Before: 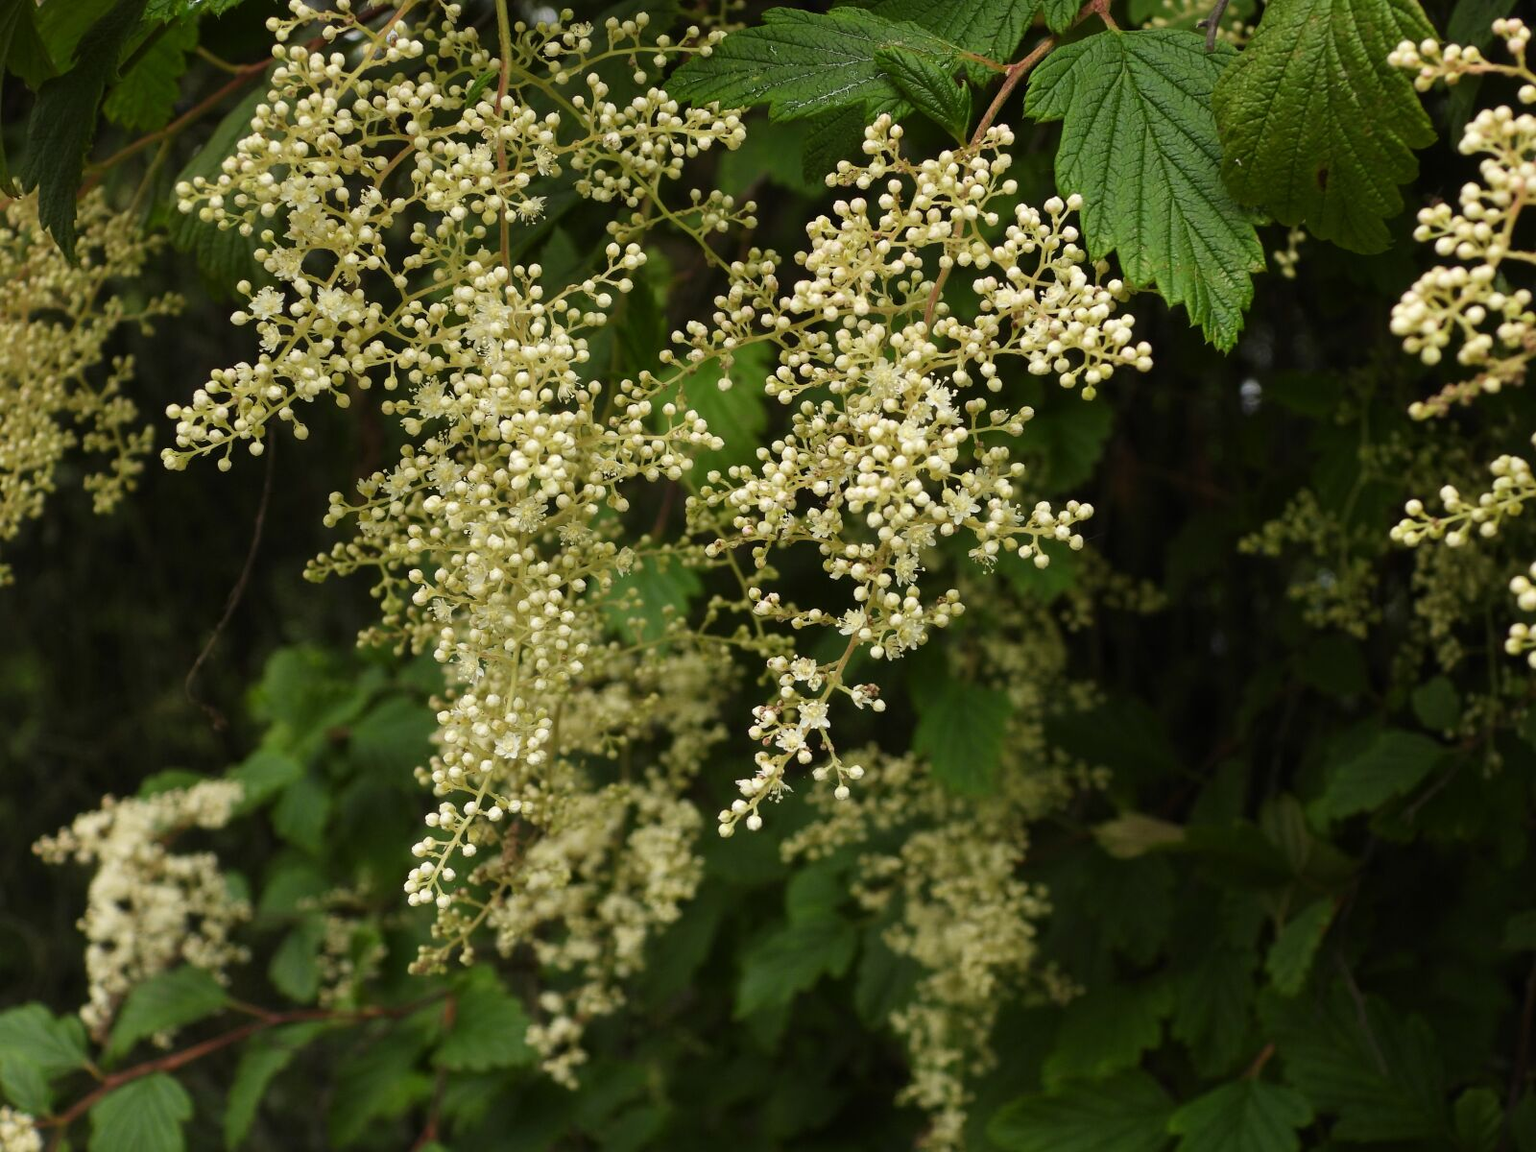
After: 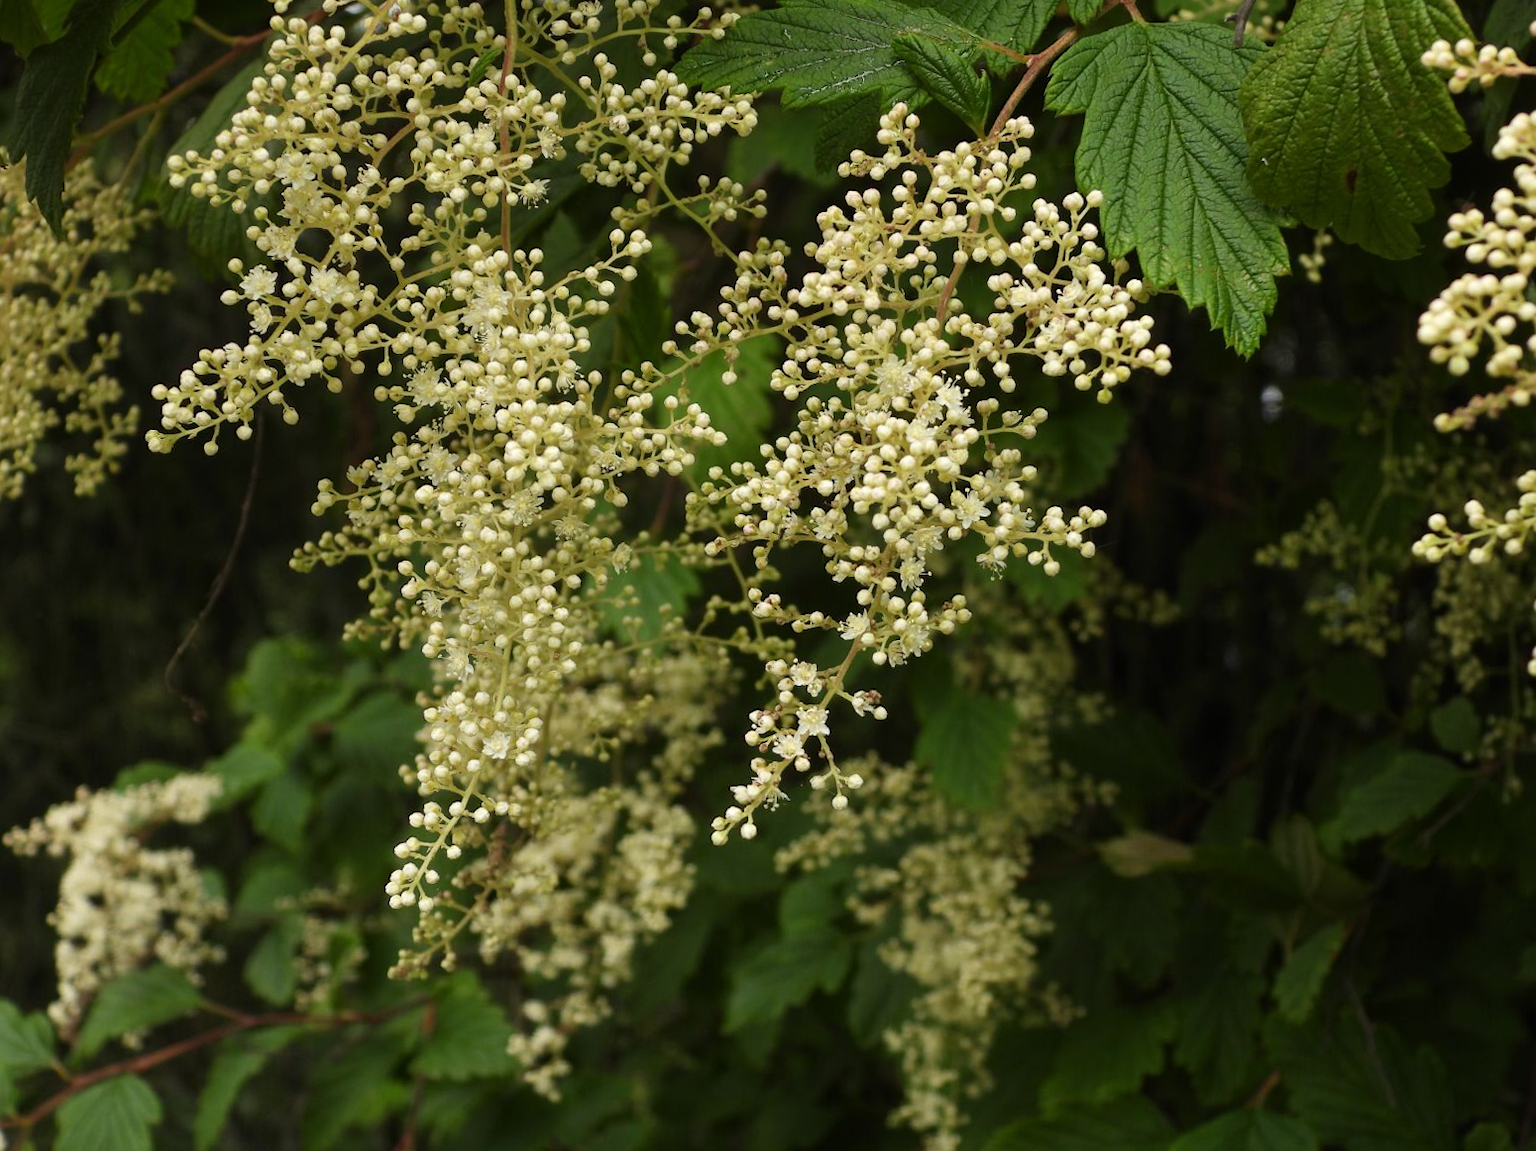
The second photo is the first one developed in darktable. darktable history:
crop and rotate: angle -1.38°
